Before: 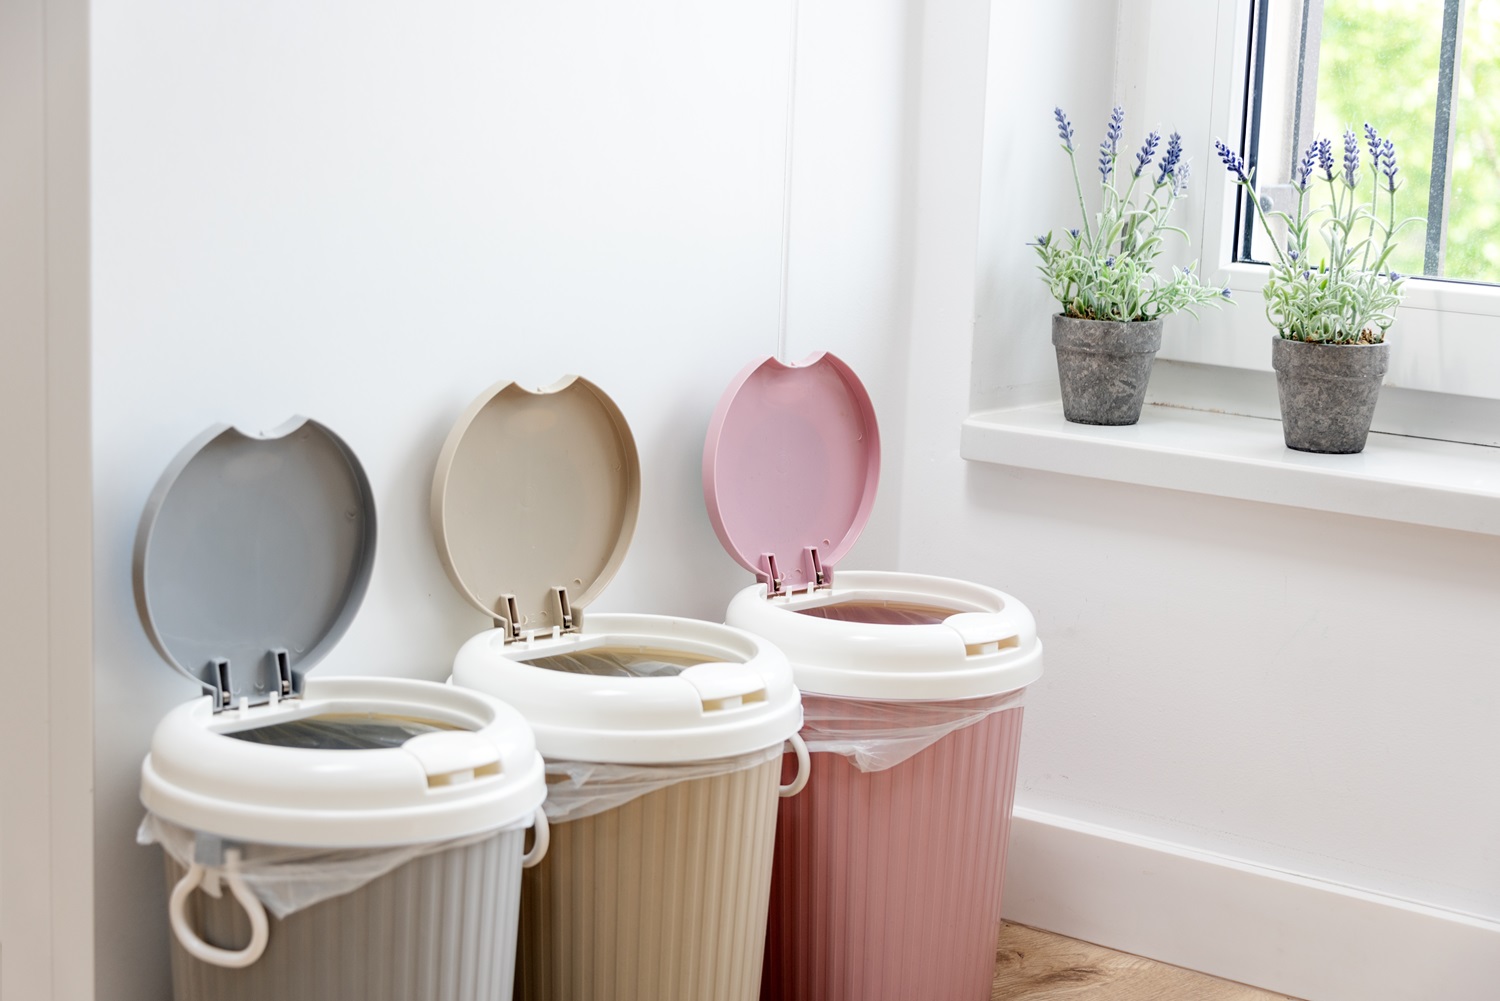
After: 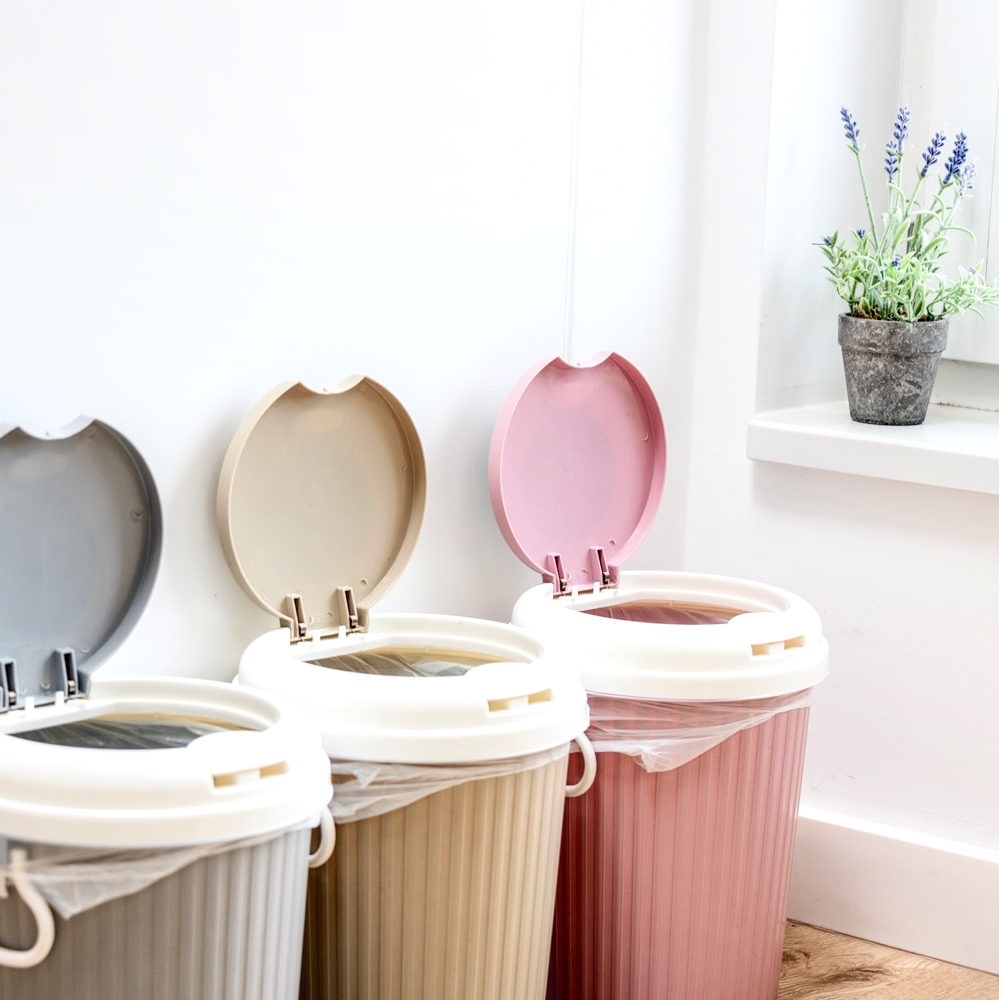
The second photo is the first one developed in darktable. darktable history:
contrast brightness saturation: contrast 0.198, brightness 0.166, saturation 0.222
local contrast: highlights 61%, detail 143%, midtone range 0.435
crop and rotate: left 14.303%, right 19.078%
